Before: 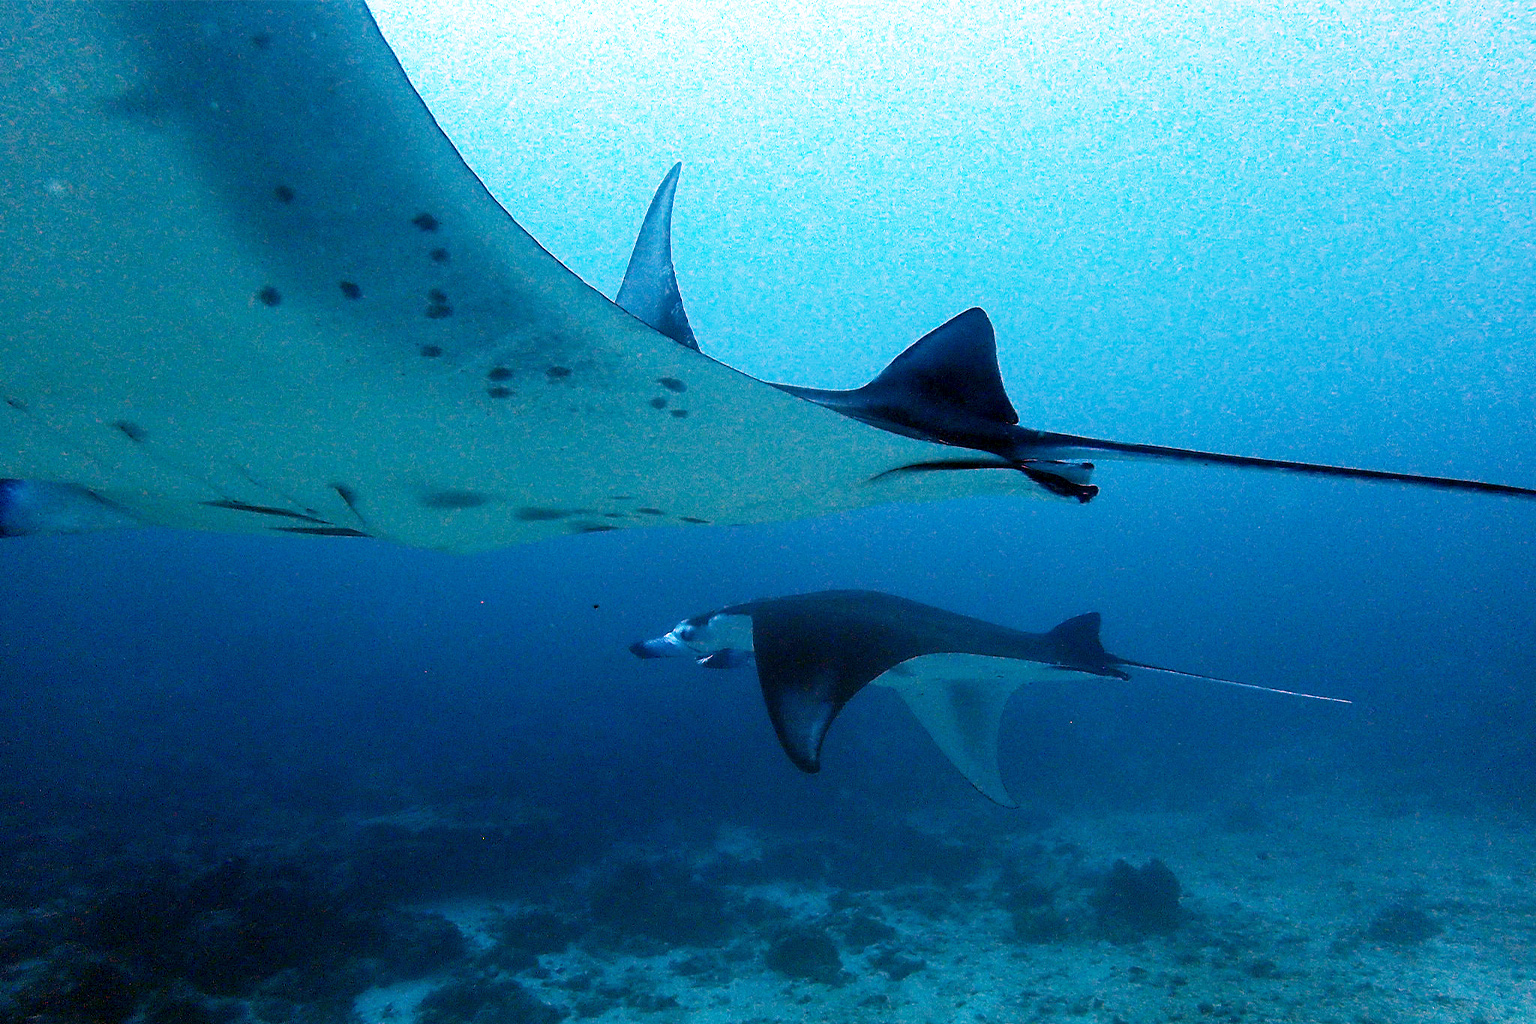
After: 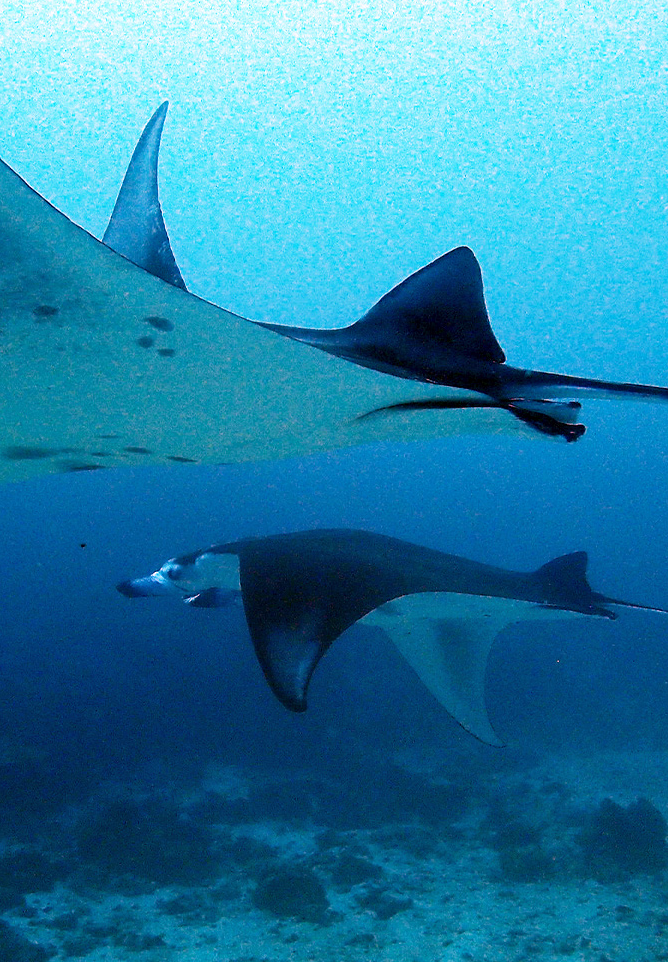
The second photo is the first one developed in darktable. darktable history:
crop: left 33.459%, top 5.997%, right 23.049%
